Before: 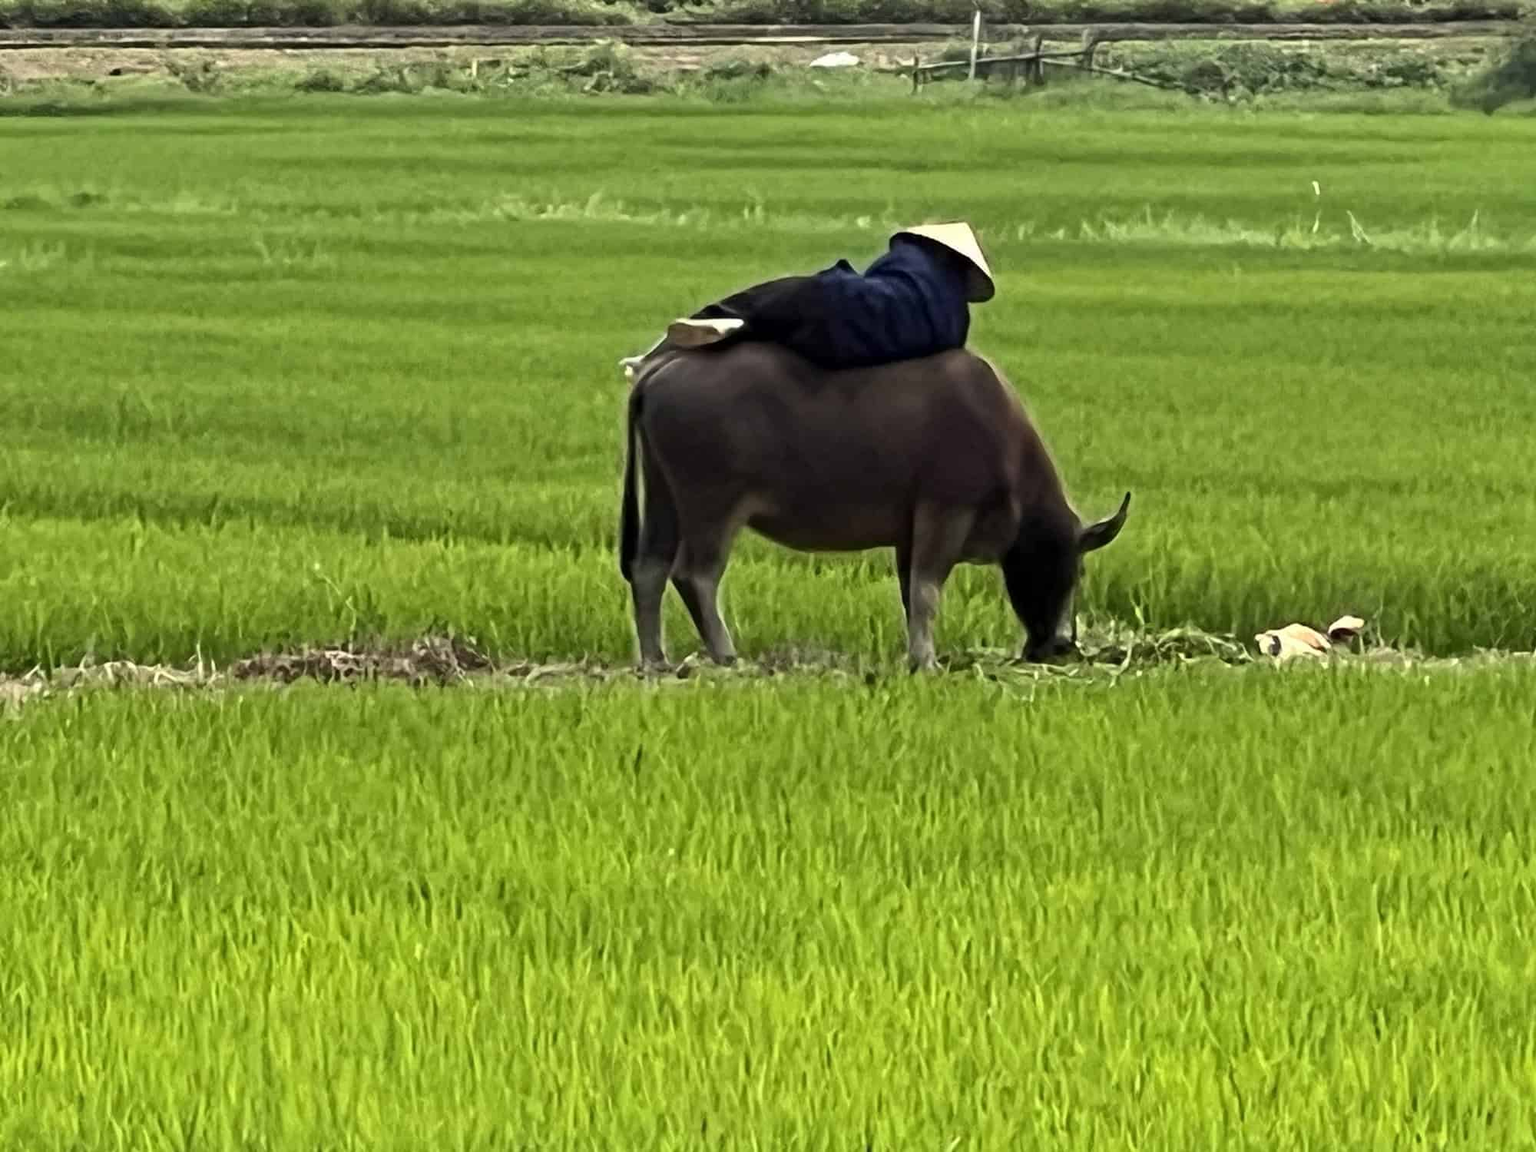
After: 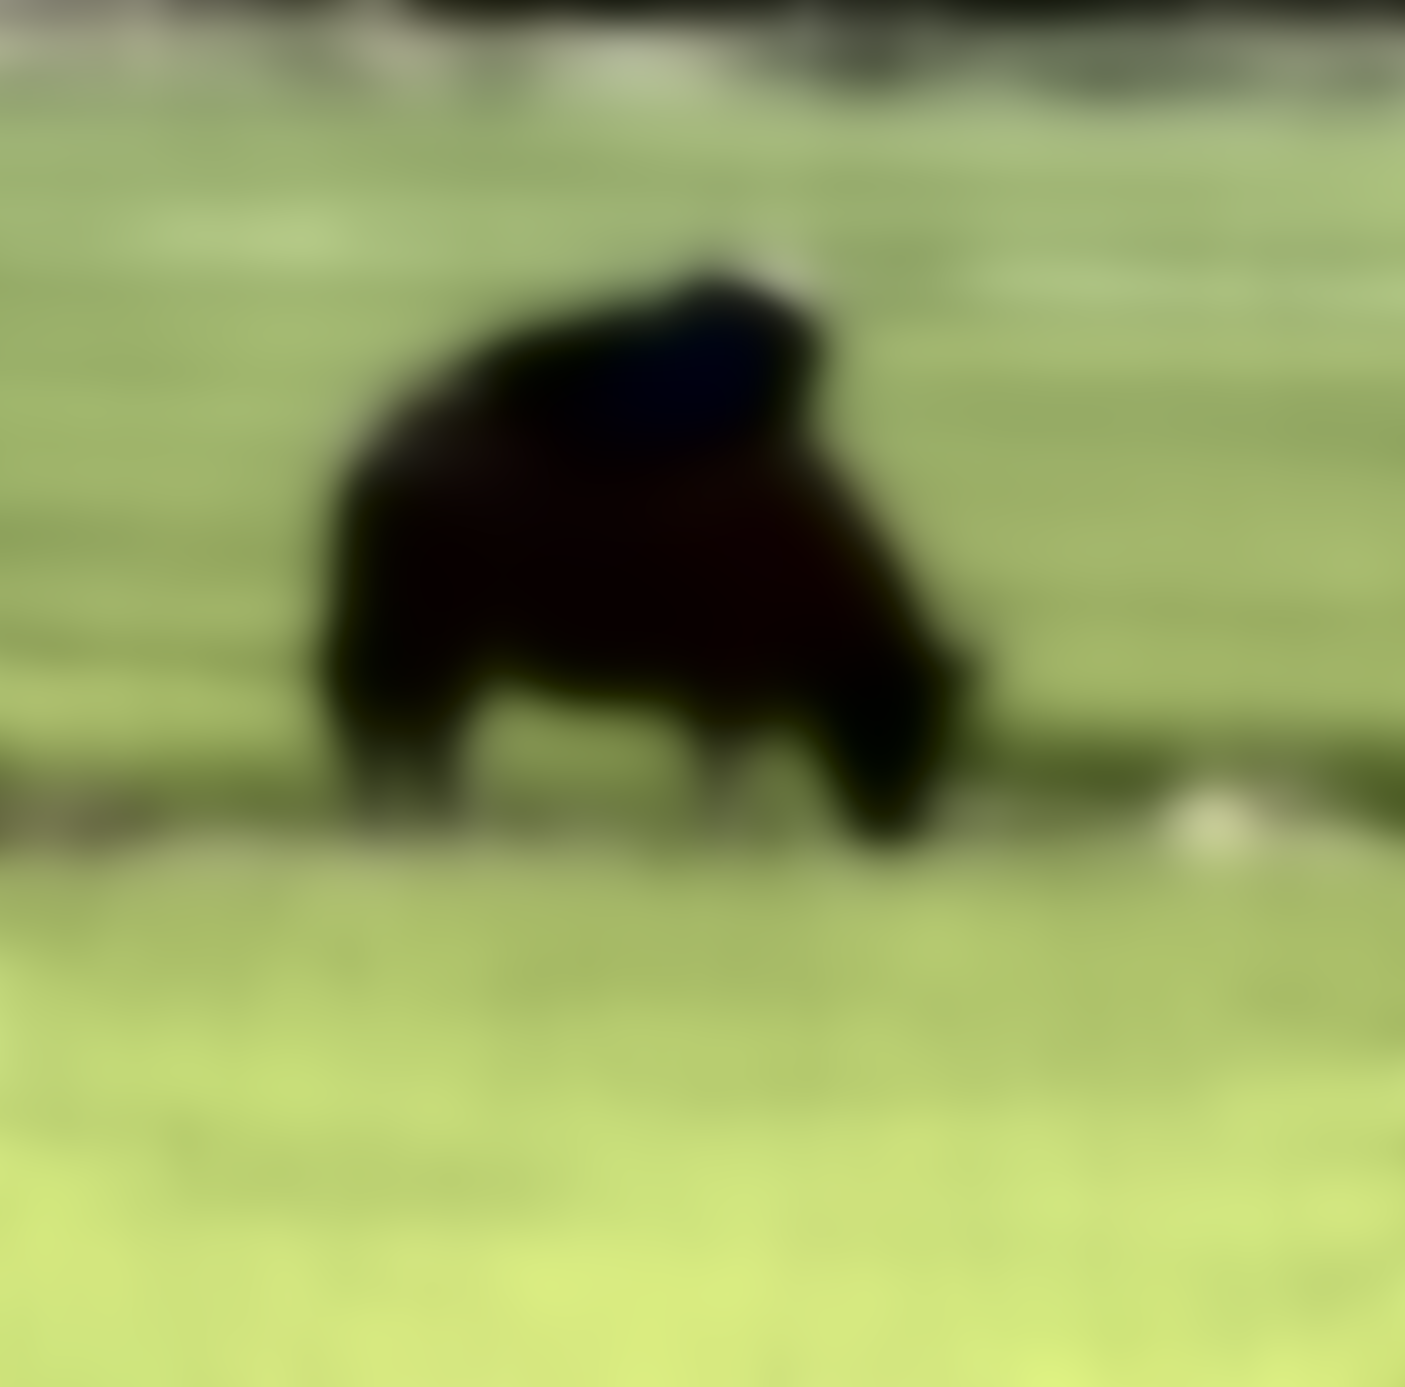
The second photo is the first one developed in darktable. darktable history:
exposure: exposure 0.657 EV, compensate highlight preservation false
crop and rotate: left 24.034%, top 2.838%, right 6.406%, bottom 6.299%
color correction: saturation 0.57
rotate and perspective: rotation 0.8°, automatic cropping off
lowpass: radius 31.92, contrast 1.72, brightness -0.98, saturation 0.94
